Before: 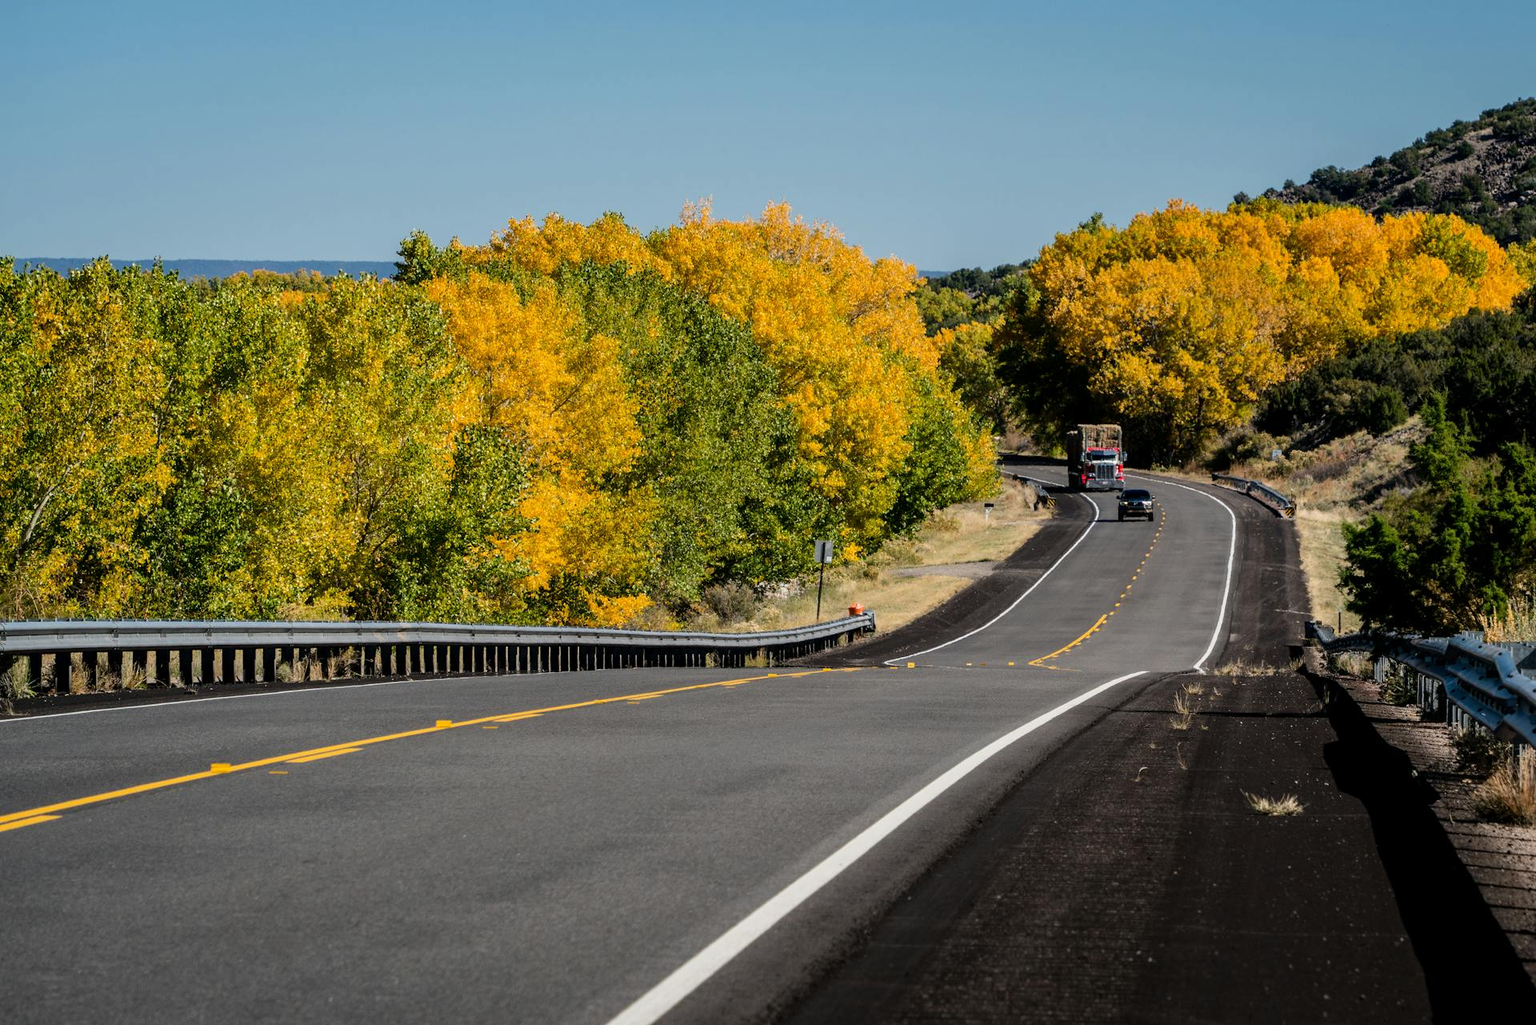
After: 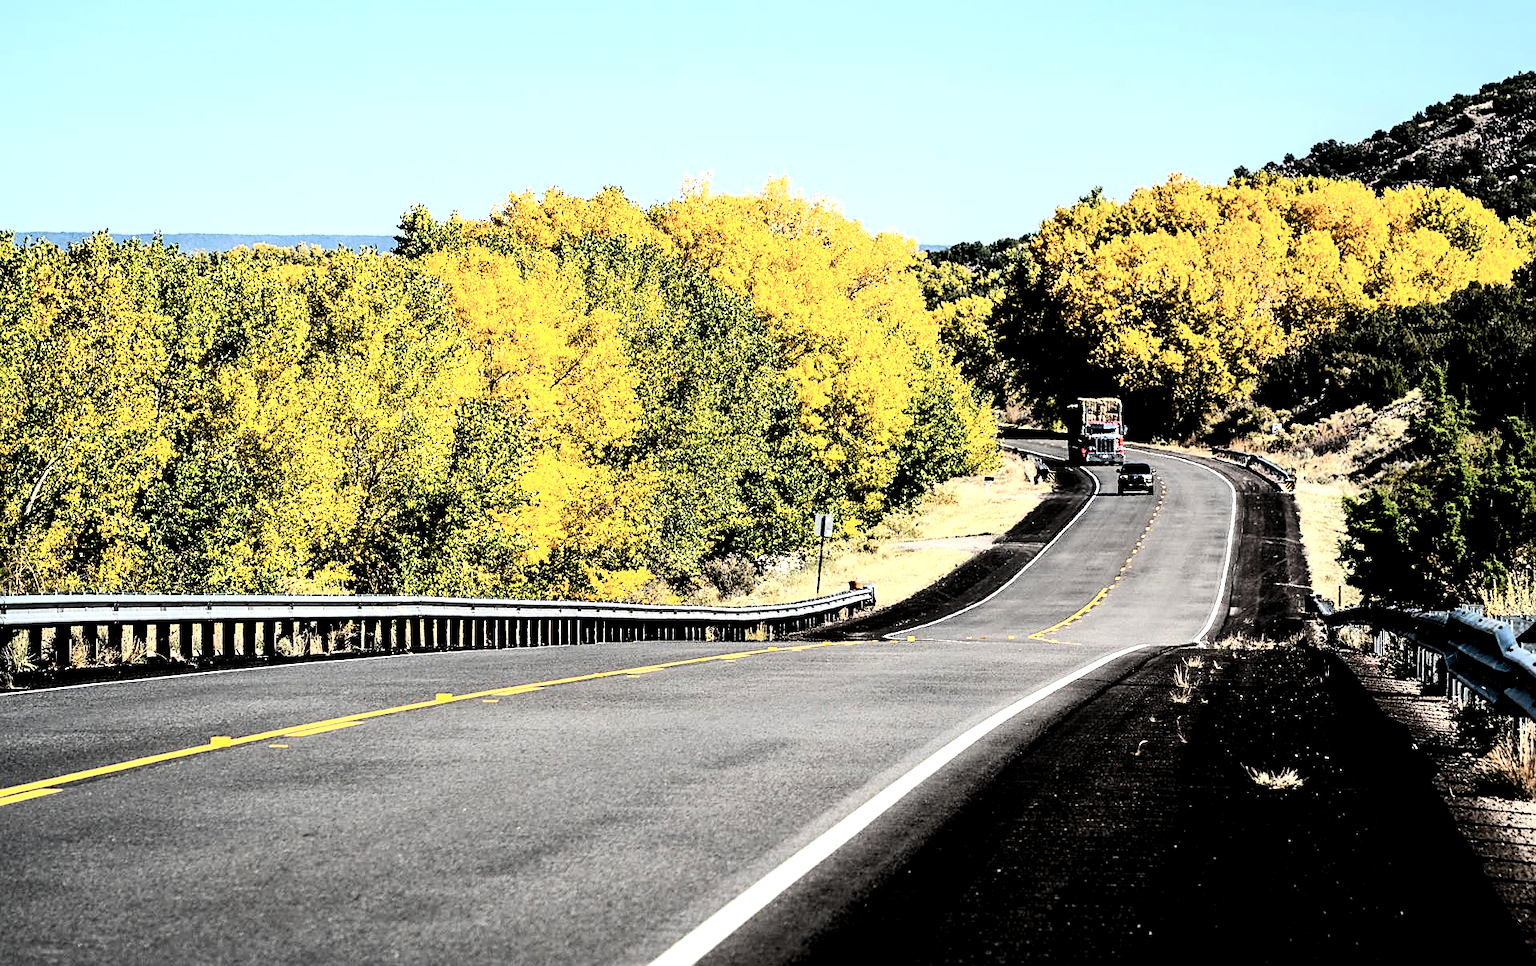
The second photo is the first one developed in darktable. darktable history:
levels: levels [0.052, 0.496, 0.908]
tone curve: curves: ch0 [(0, 0) (0.16, 0.055) (0.506, 0.762) (1, 1.024)], color space Lab, independent channels, preserve colors none
crop and rotate: top 2.609%, bottom 3.032%
sharpen: on, module defaults
